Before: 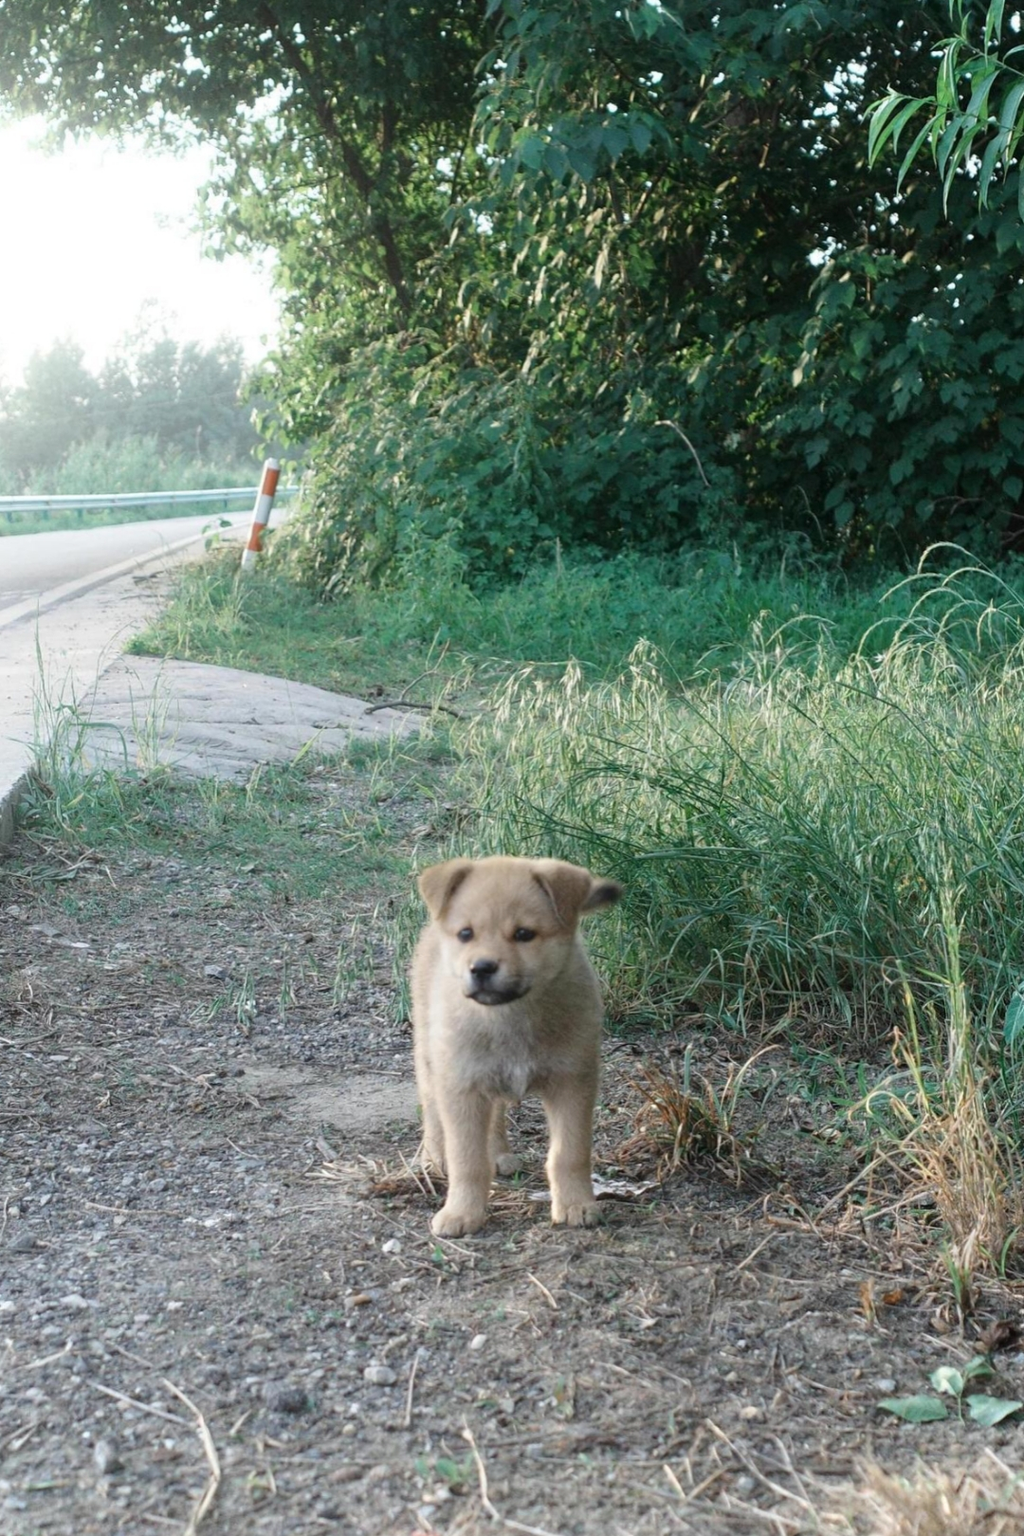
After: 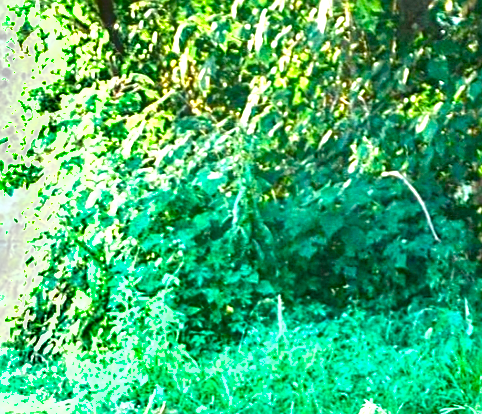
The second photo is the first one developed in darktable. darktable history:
sharpen: on, module defaults
crop: left 28.648%, top 16.837%, right 26.632%, bottom 57.582%
shadows and highlights: shadows 5.87, soften with gaussian
exposure: black level correction 0, exposure 2.343 EV, compensate exposure bias true, compensate highlight preservation false
color balance rgb: linear chroma grading › global chroma 8.72%, perceptual saturation grading › global saturation 36.127%, perceptual saturation grading › shadows 35.477%, global vibrance 25.064%
local contrast: detail 130%
